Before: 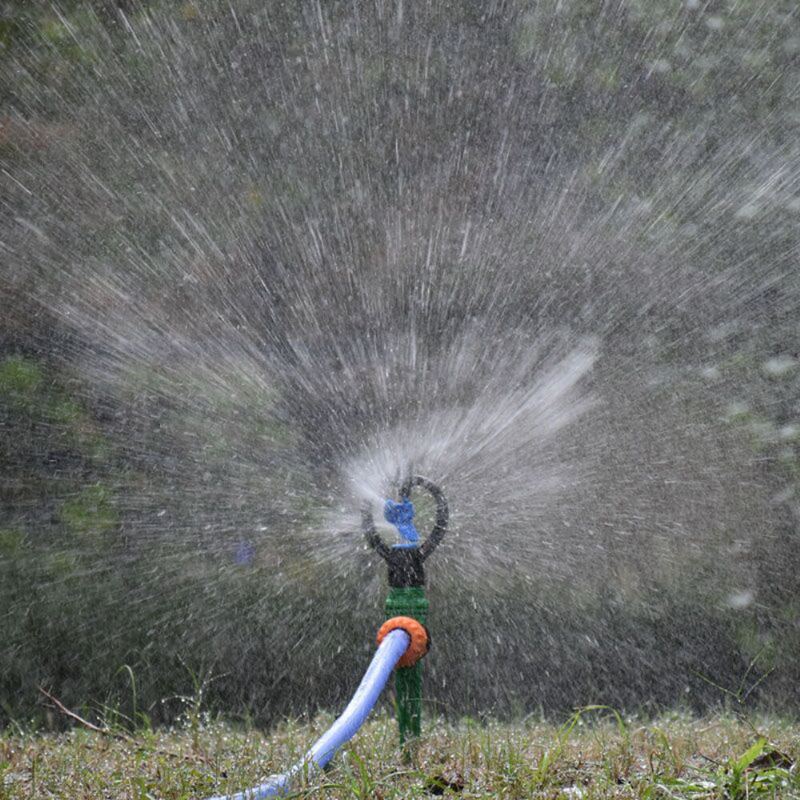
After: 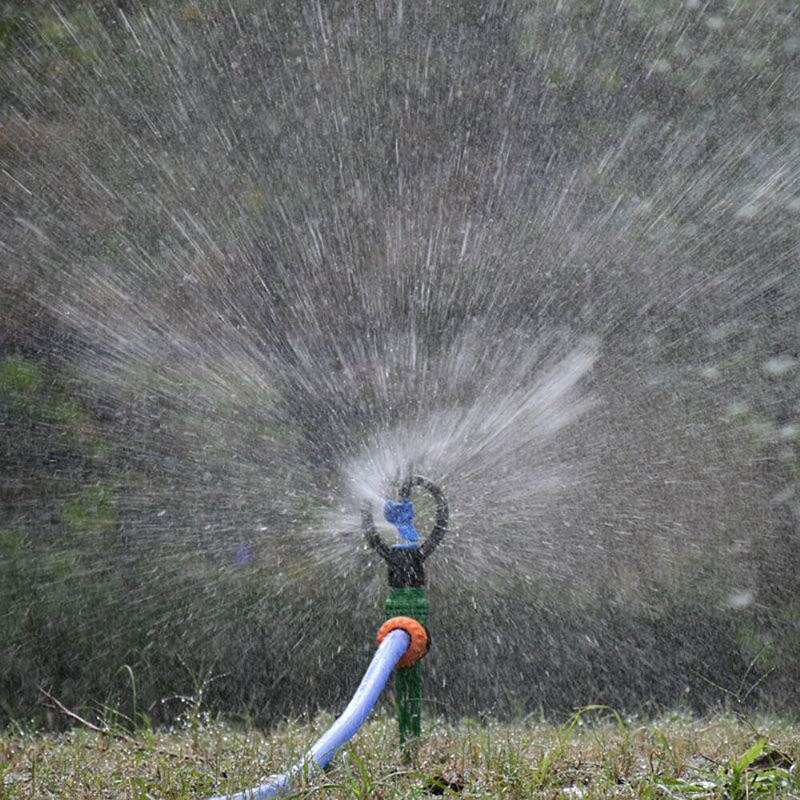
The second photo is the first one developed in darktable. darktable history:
sharpen: radius 1.31, amount 0.302, threshold 0.084
